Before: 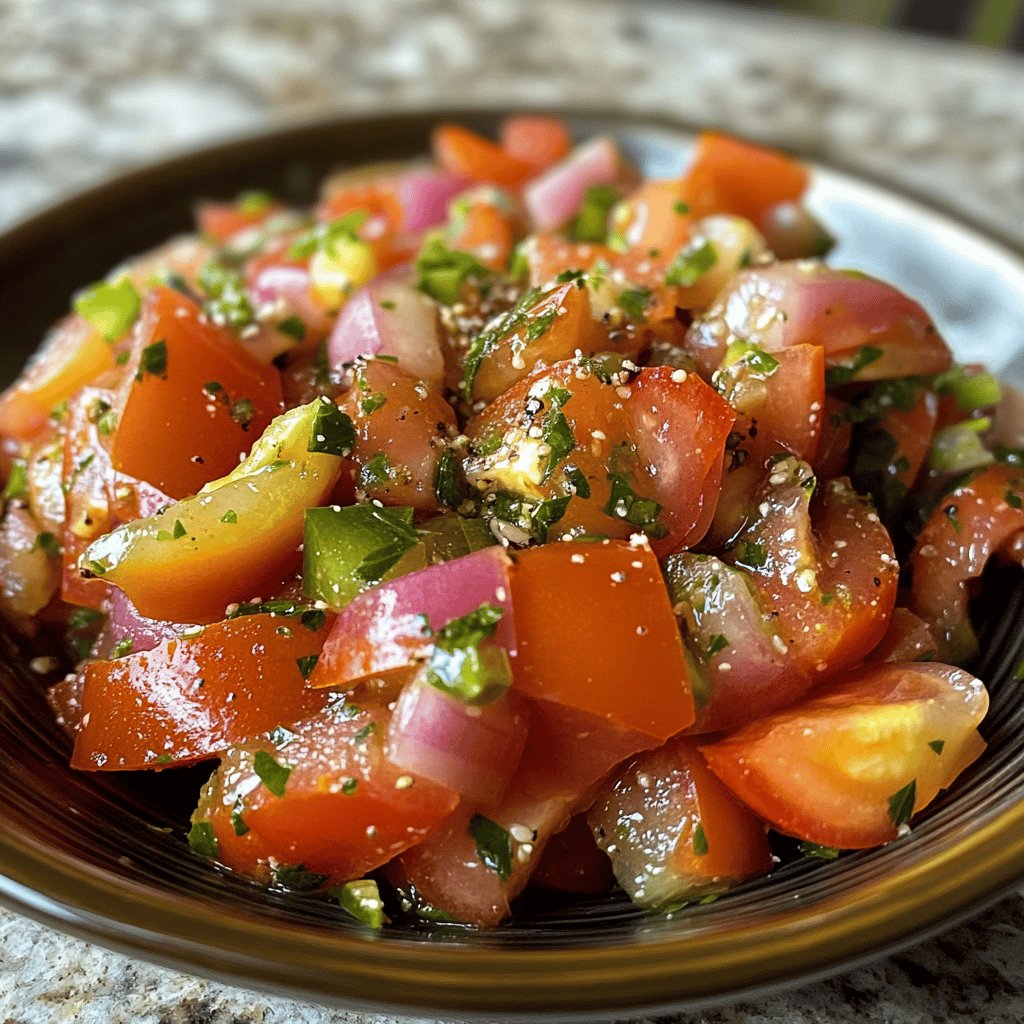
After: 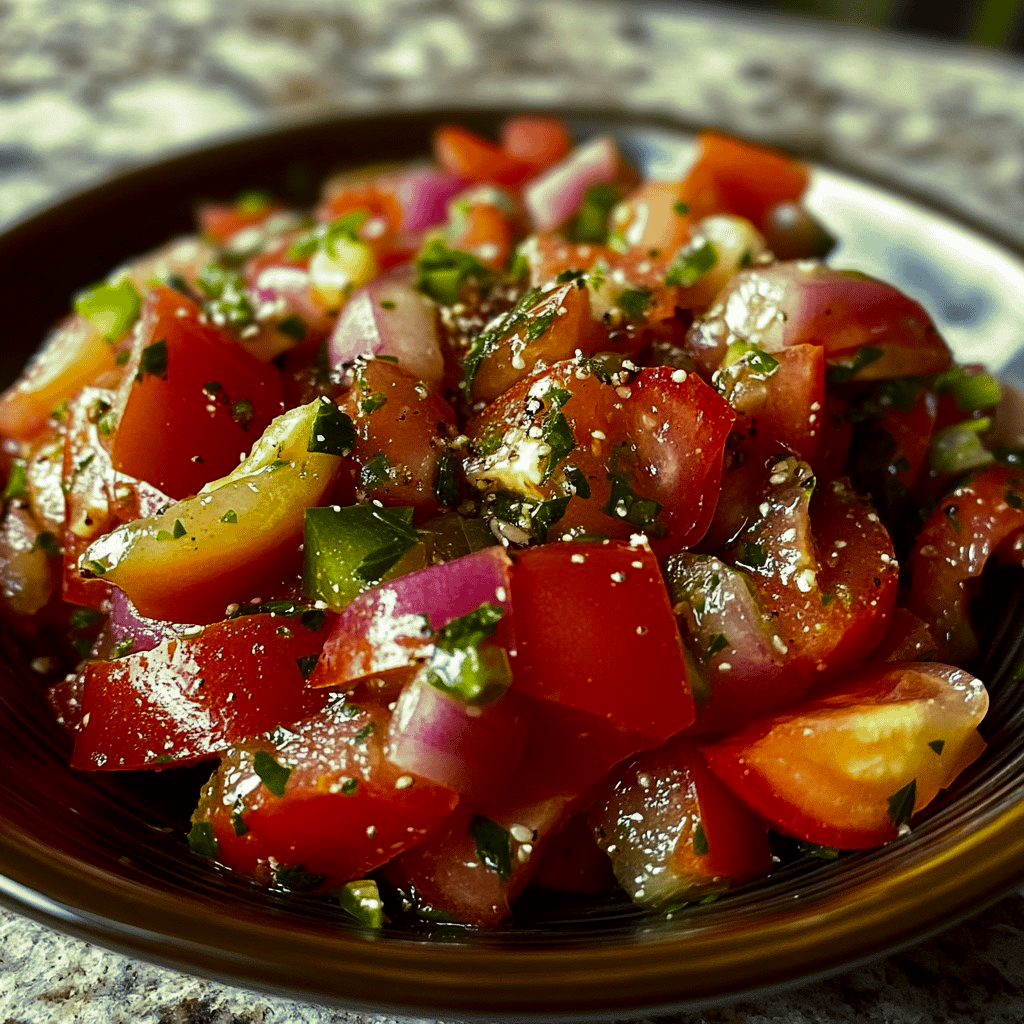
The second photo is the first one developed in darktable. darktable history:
color correction: highlights a* -0.182, highlights b* -0.124
split-toning: shadows › hue 290.82°, shadows › saturation 0.34, highlights › saturation 0.38, balance 0, compress 50%
contrast brightness saturation: contrast 0.1, brightness -0.26, saturation 0.14
